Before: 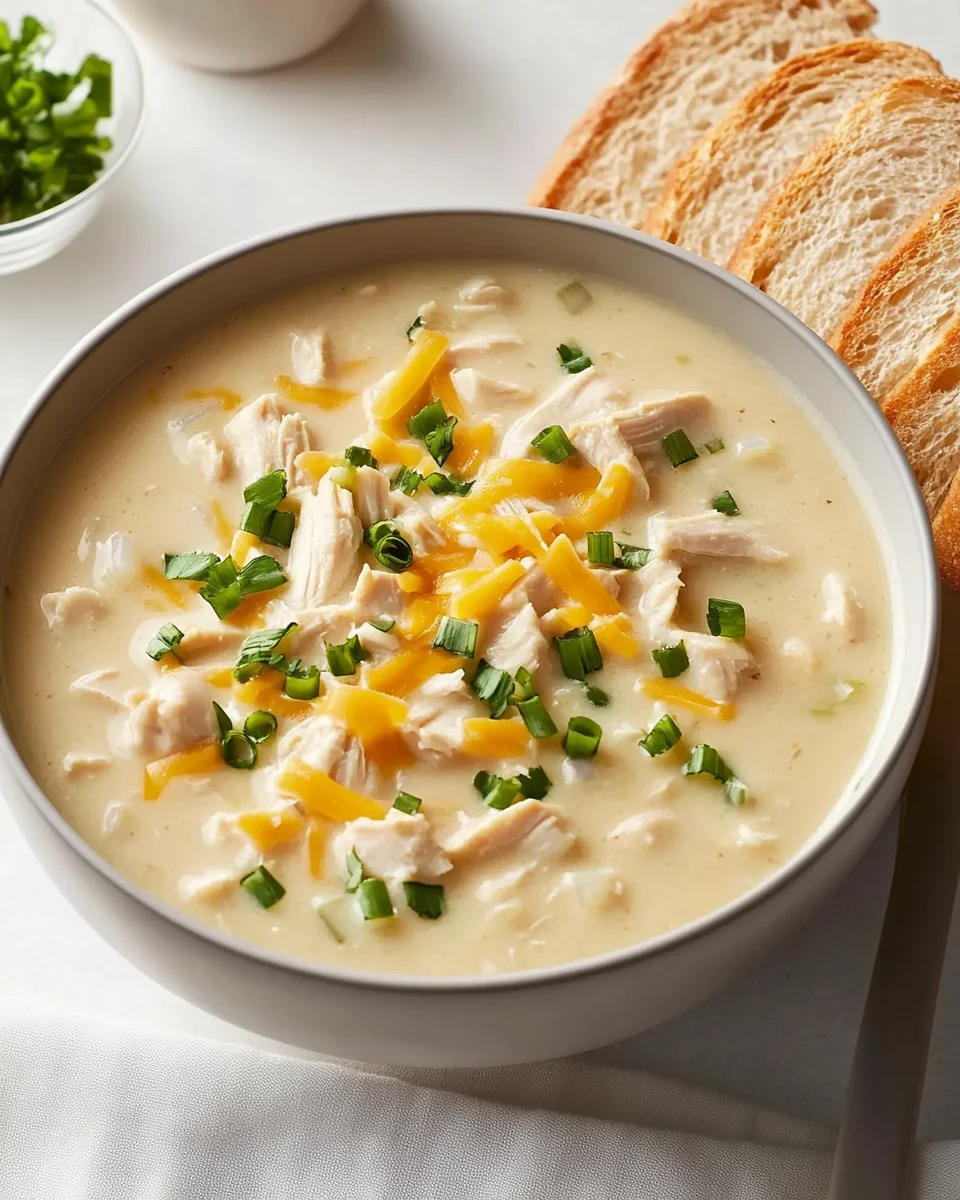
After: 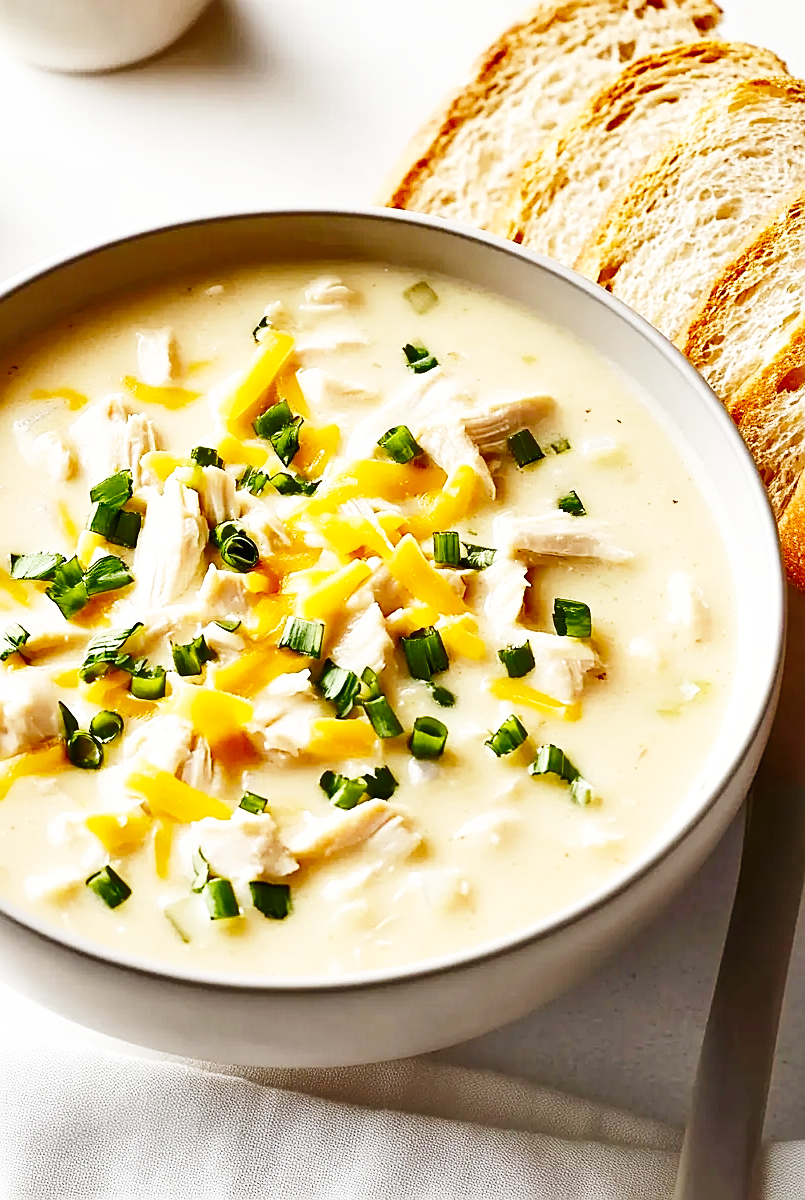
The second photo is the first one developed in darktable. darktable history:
base curve: curves: ch0 [(0, 0.003) (0.001, 0.002) (0.006, 0.004) (0.02, 0.022) (0.048, 0.086) (0.094, 0.234) (0.162, 0.431) (0.258, 0.629) (0.385, 0.8) (0.548, 0.918) (0.751, 0.988) (1, 1)], preserve colors none
crop: left 16.145%
tone equalizer: on, module defaults
sharpen: on, module defaults
shadows and highlights: low approximation 0.01, soften with gaussian
